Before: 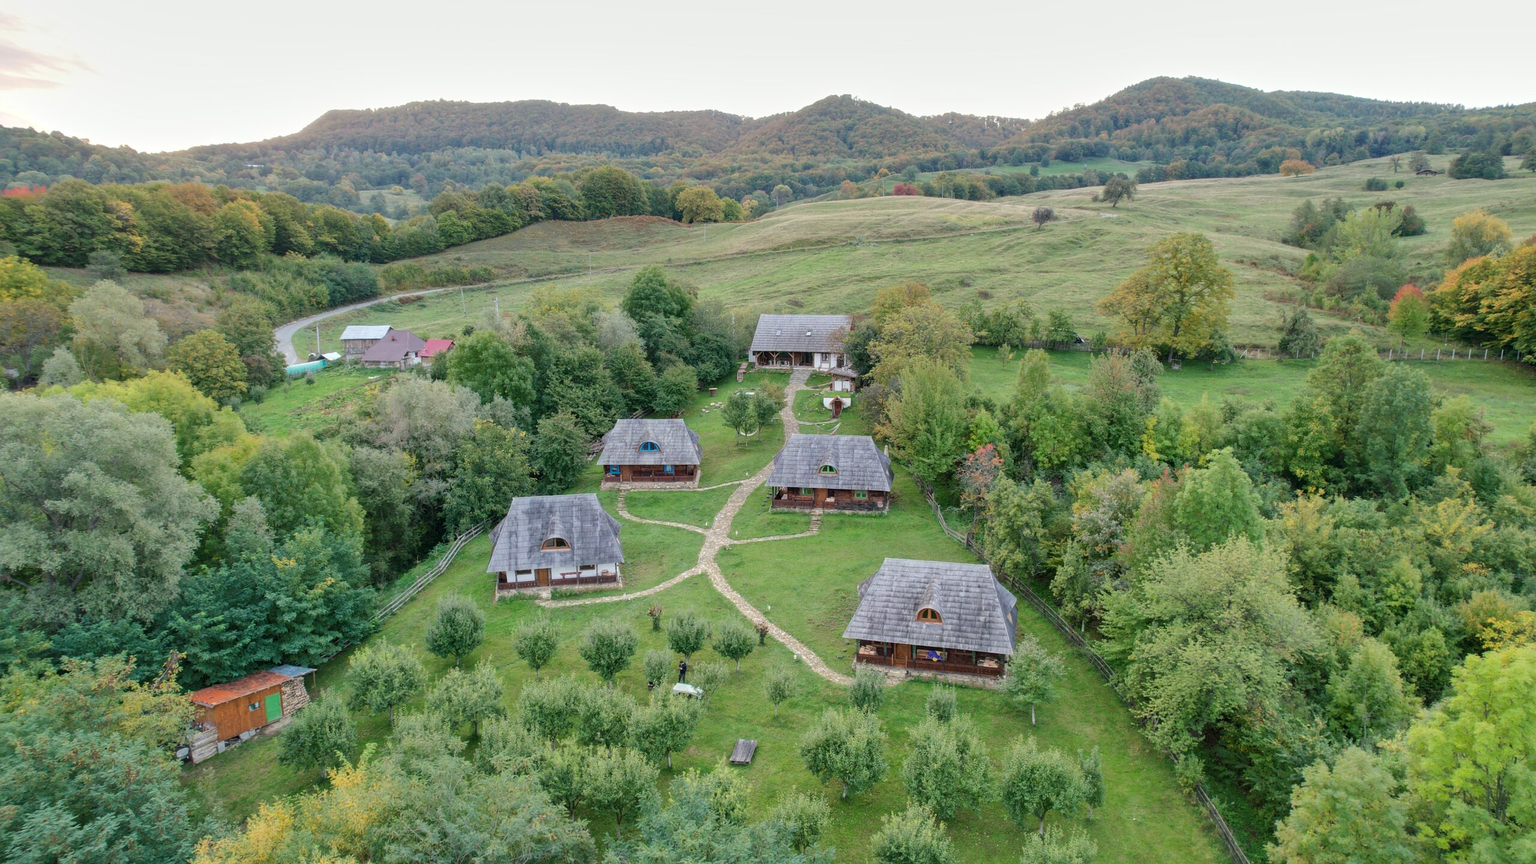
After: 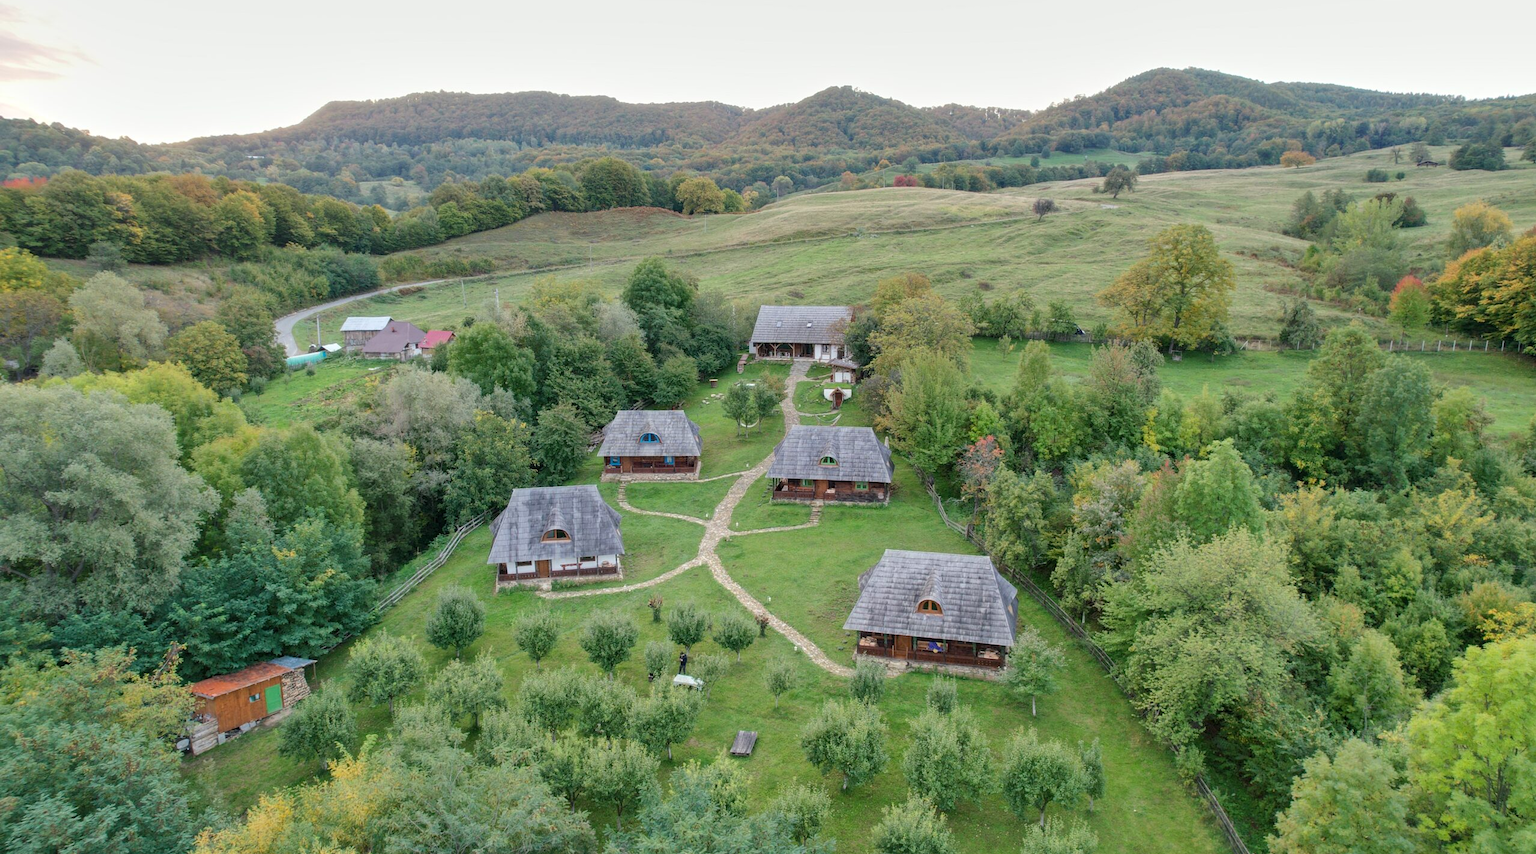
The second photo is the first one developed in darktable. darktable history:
tone equalizer: on, module defaults
crop: top 1.049%, right 0.001%
